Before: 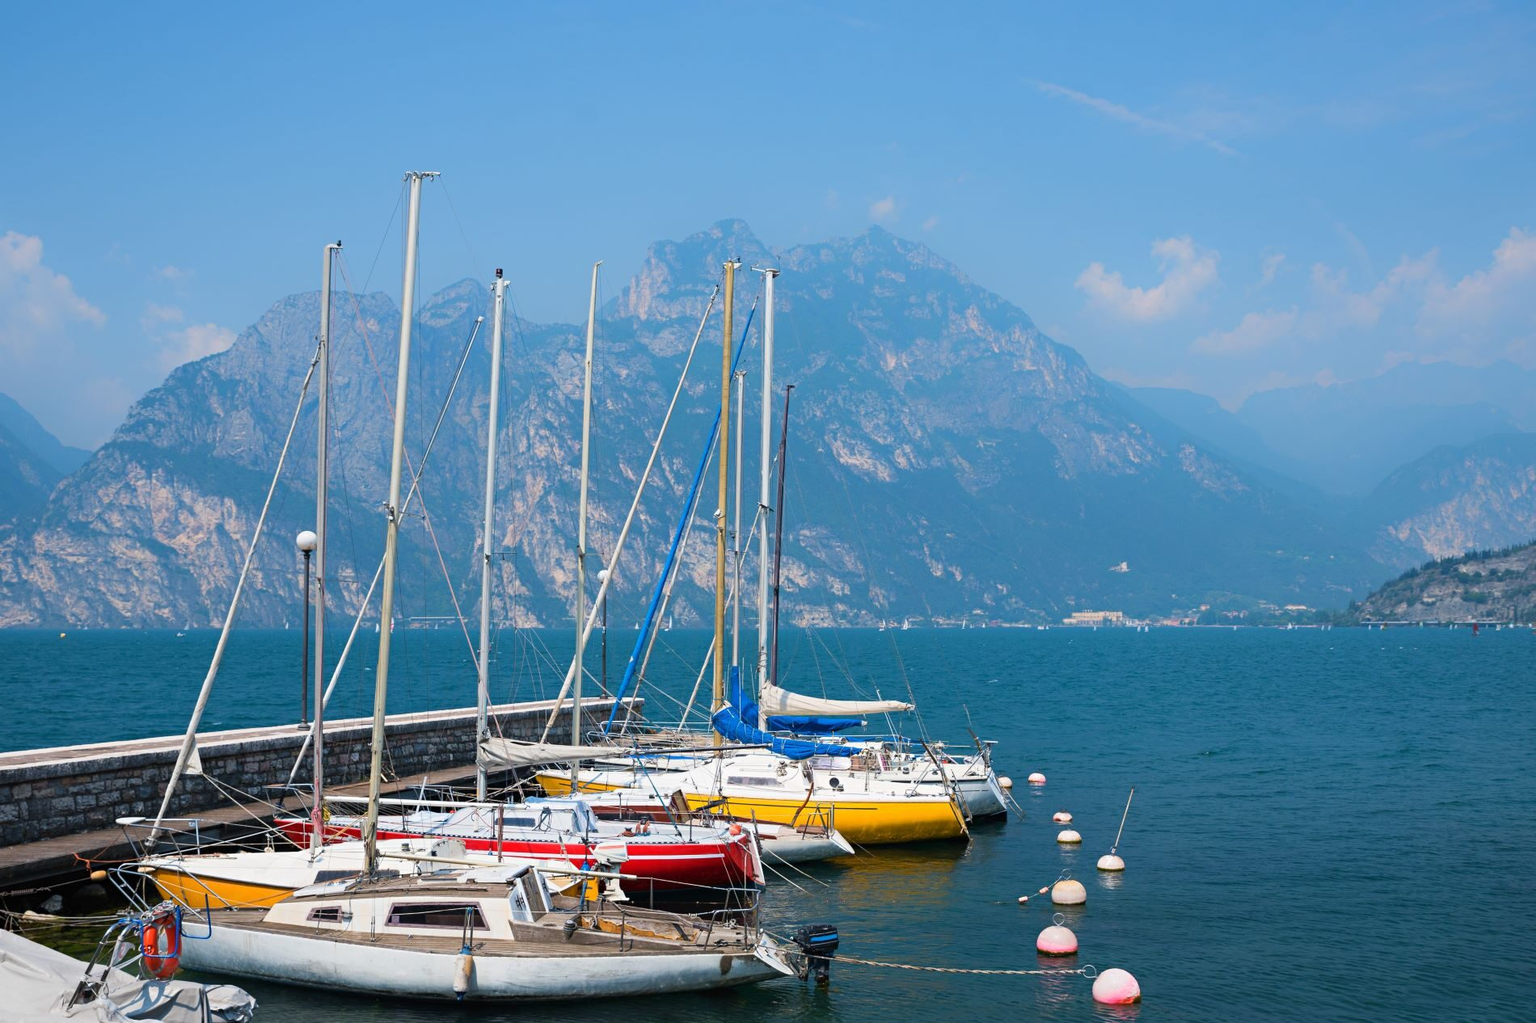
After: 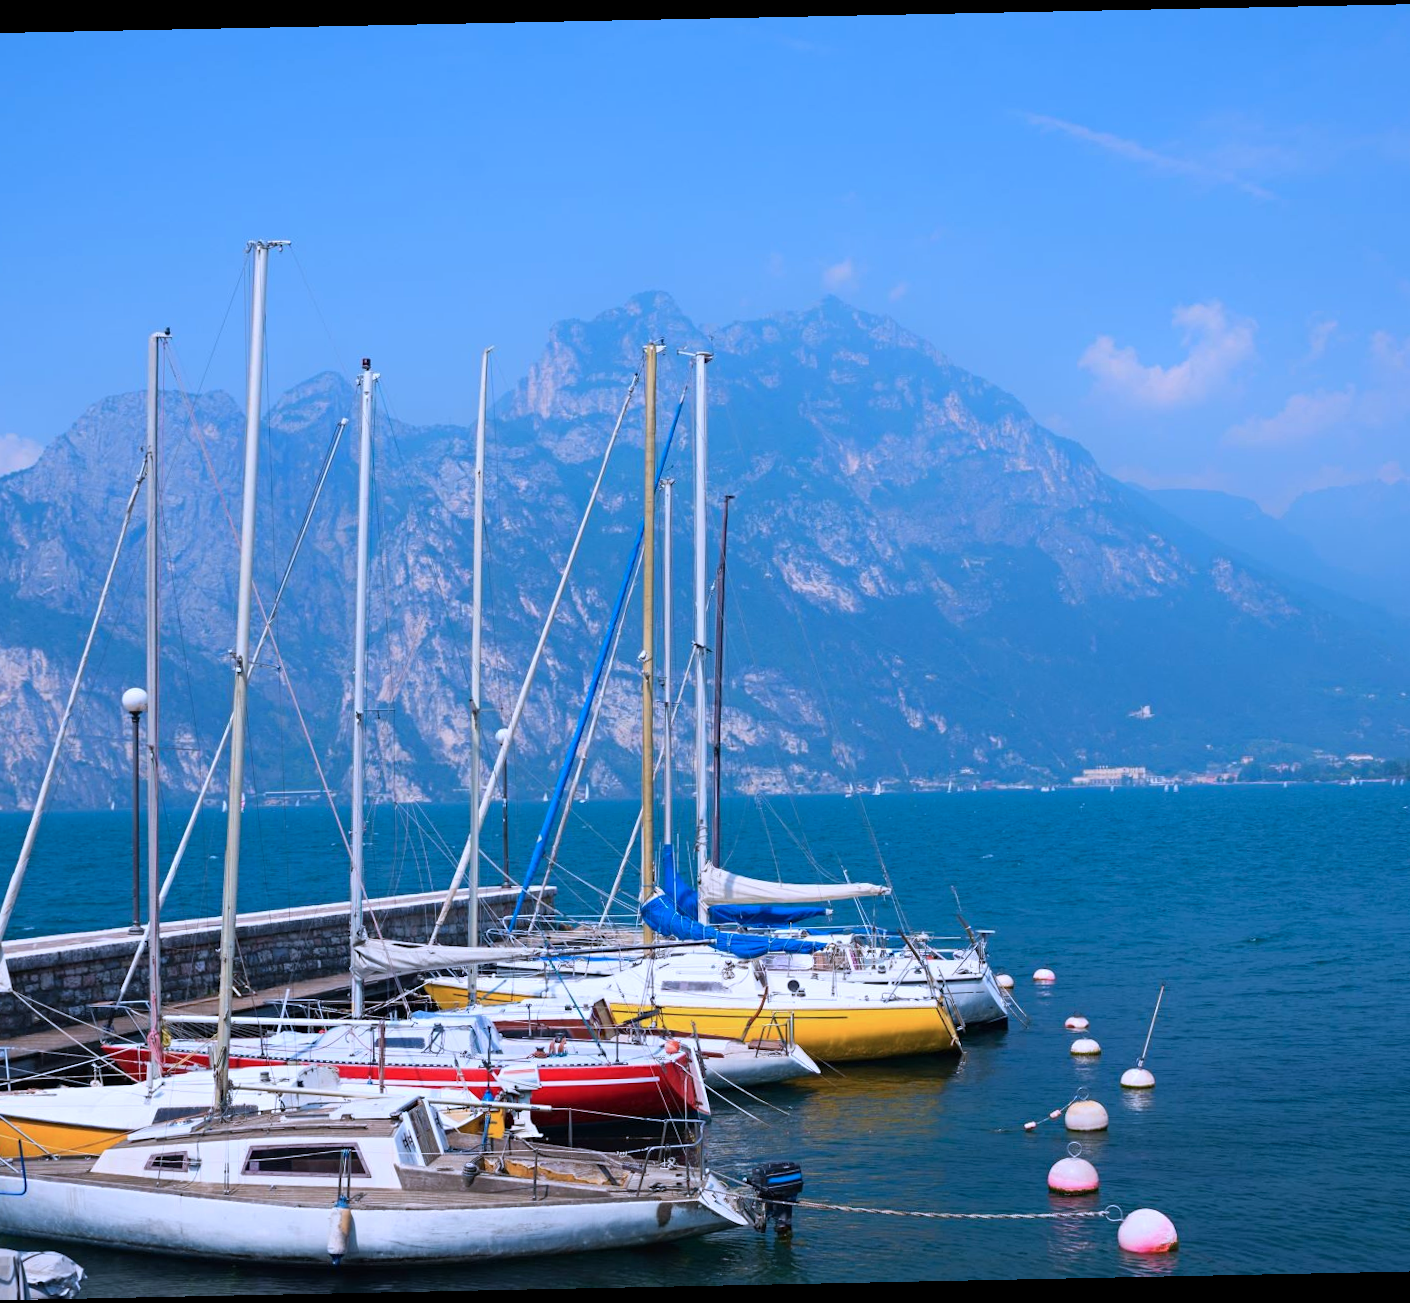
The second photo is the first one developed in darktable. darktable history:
rotate and perspective: rotation -1.17°, automatic cropping off
color calibration: illuminant as shot in camera, x 0.377, y 0.392, temperature 4169.3 K, saturation algorithm version 1 (2020)
crop: left 13.443%, right 13.31%
